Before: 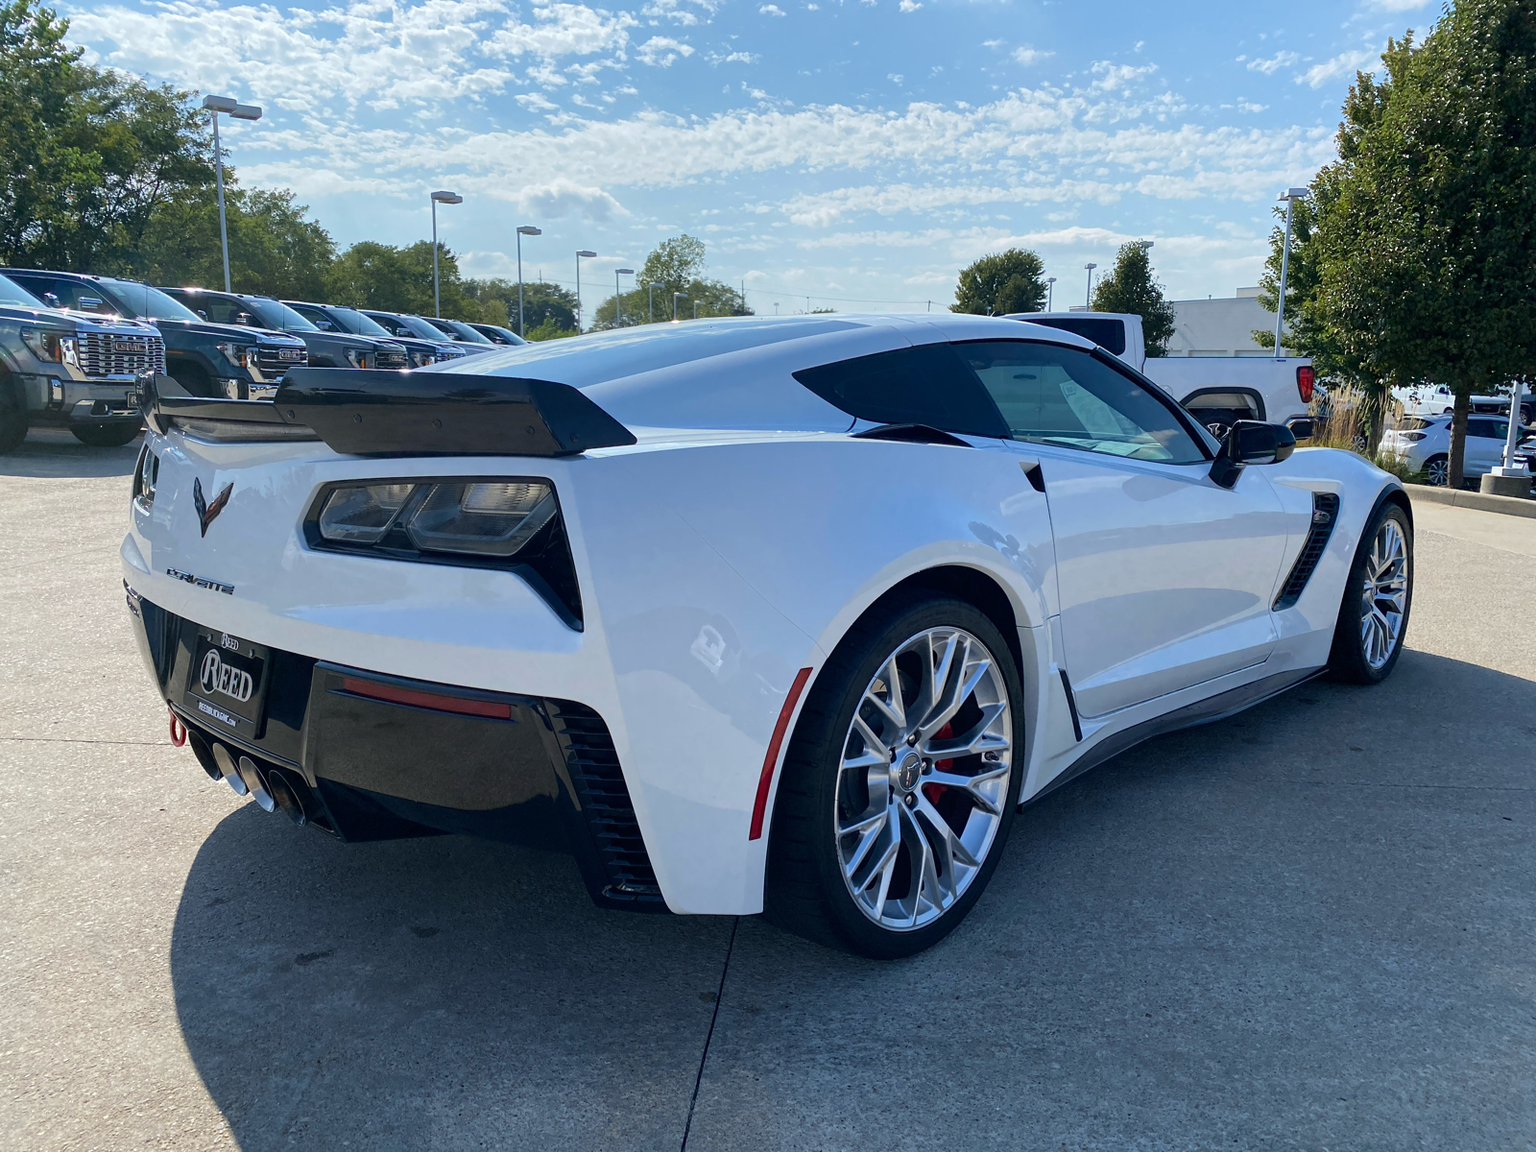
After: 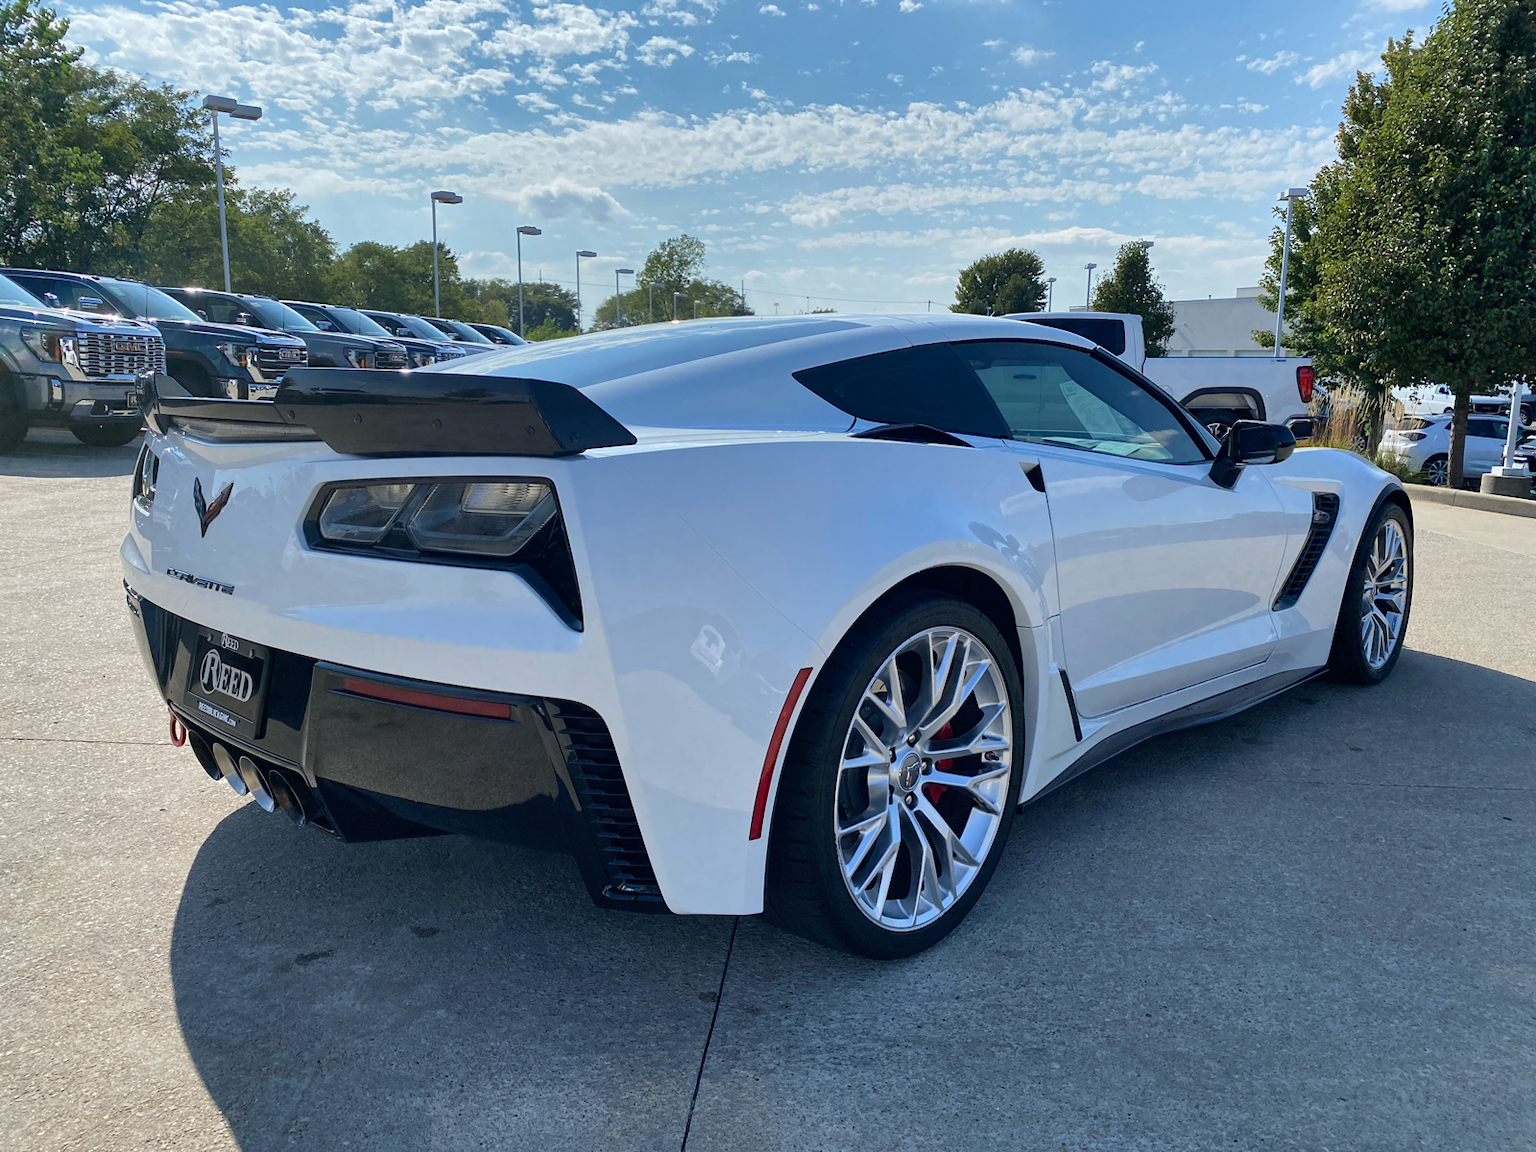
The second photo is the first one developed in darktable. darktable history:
shadows and highlights: shadows 58.58, soften with gaussian
